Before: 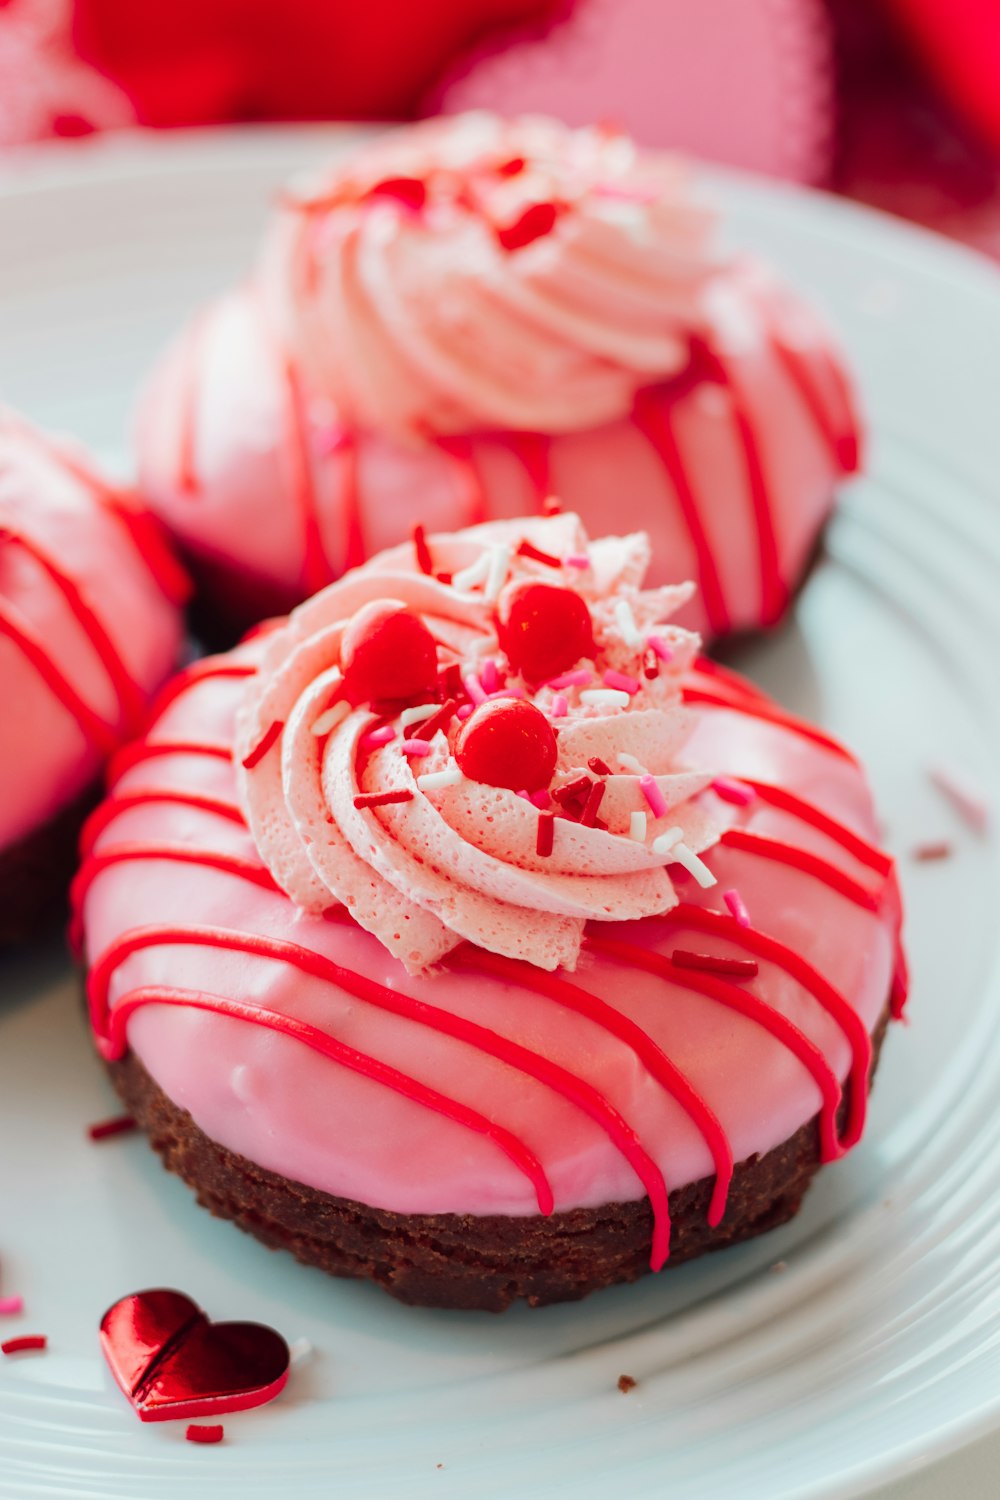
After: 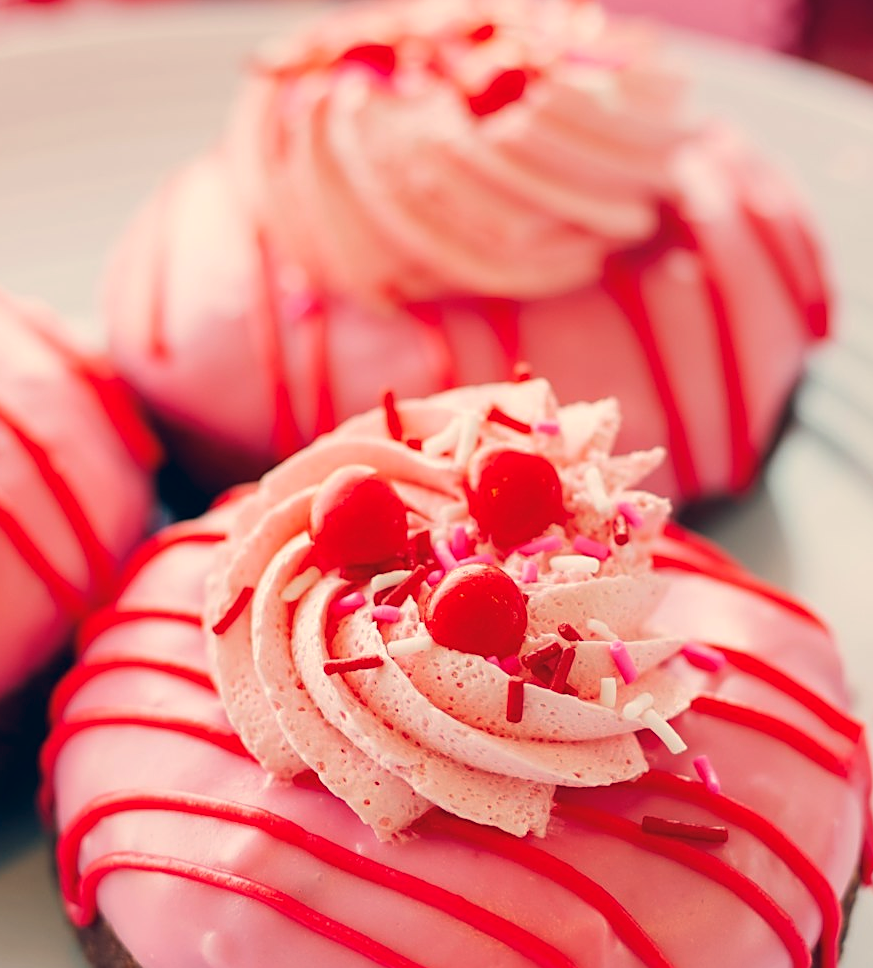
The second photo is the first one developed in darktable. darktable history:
crop: left 3.015%, top 8.969%, right 9.647%, bottom 26.457%
sharpen: on, module defaults
tone equalizer: on, module defaults
color correction: highlights a* 10.32, highlights b* 14.66, shadows a* -9.59, shadows b* -15.02
